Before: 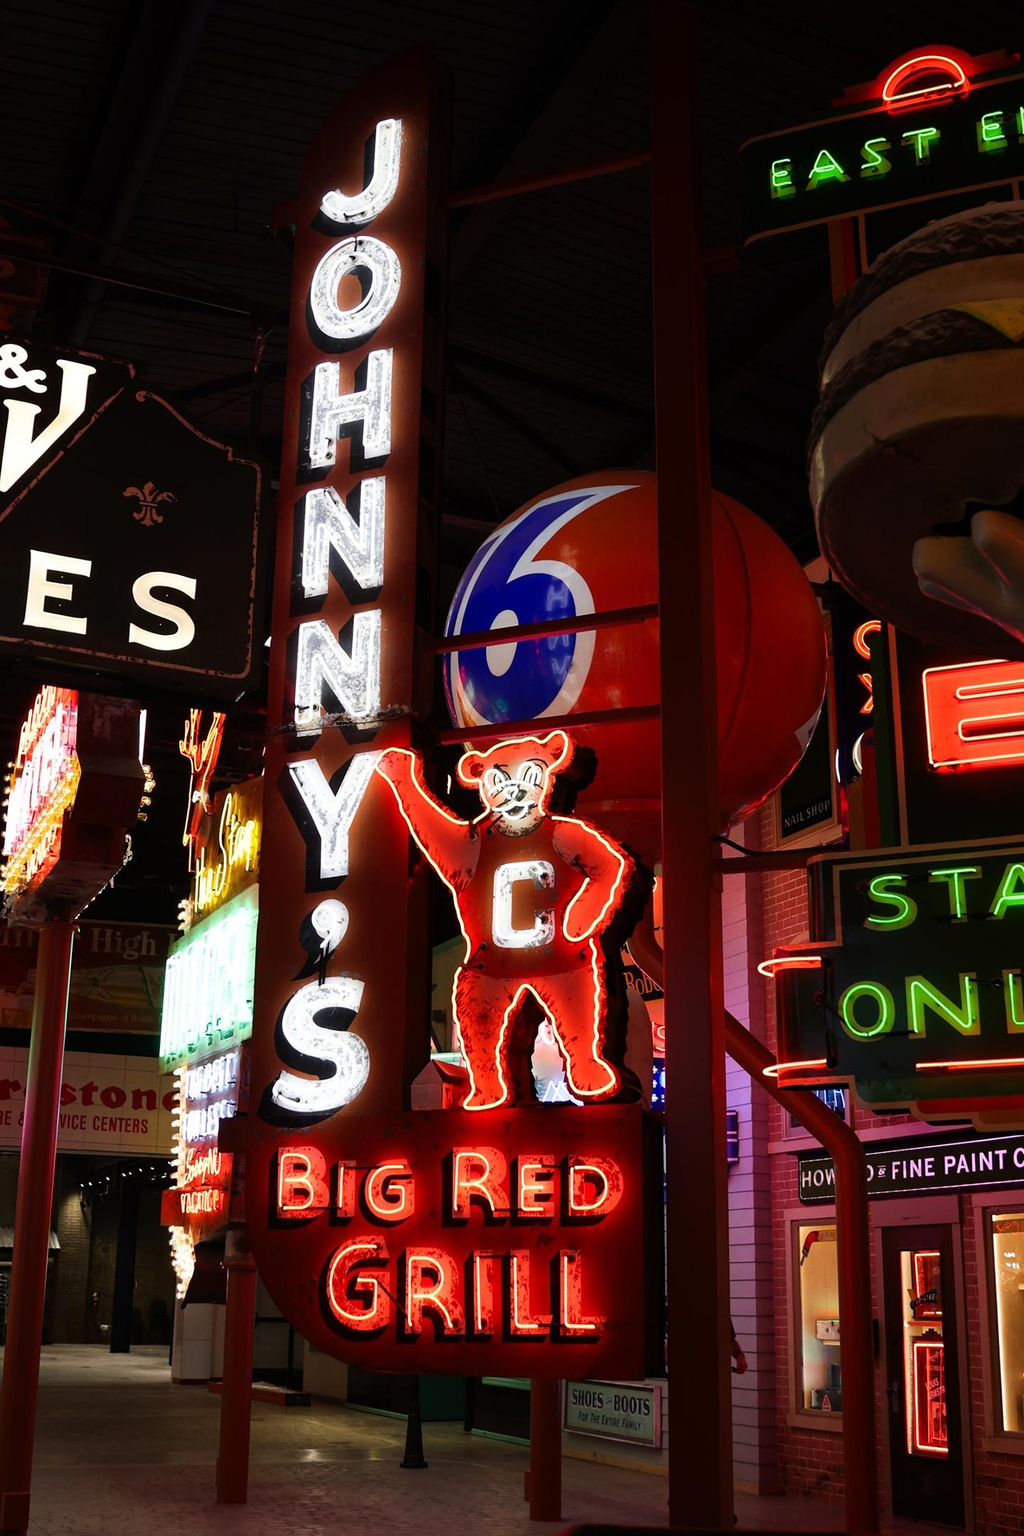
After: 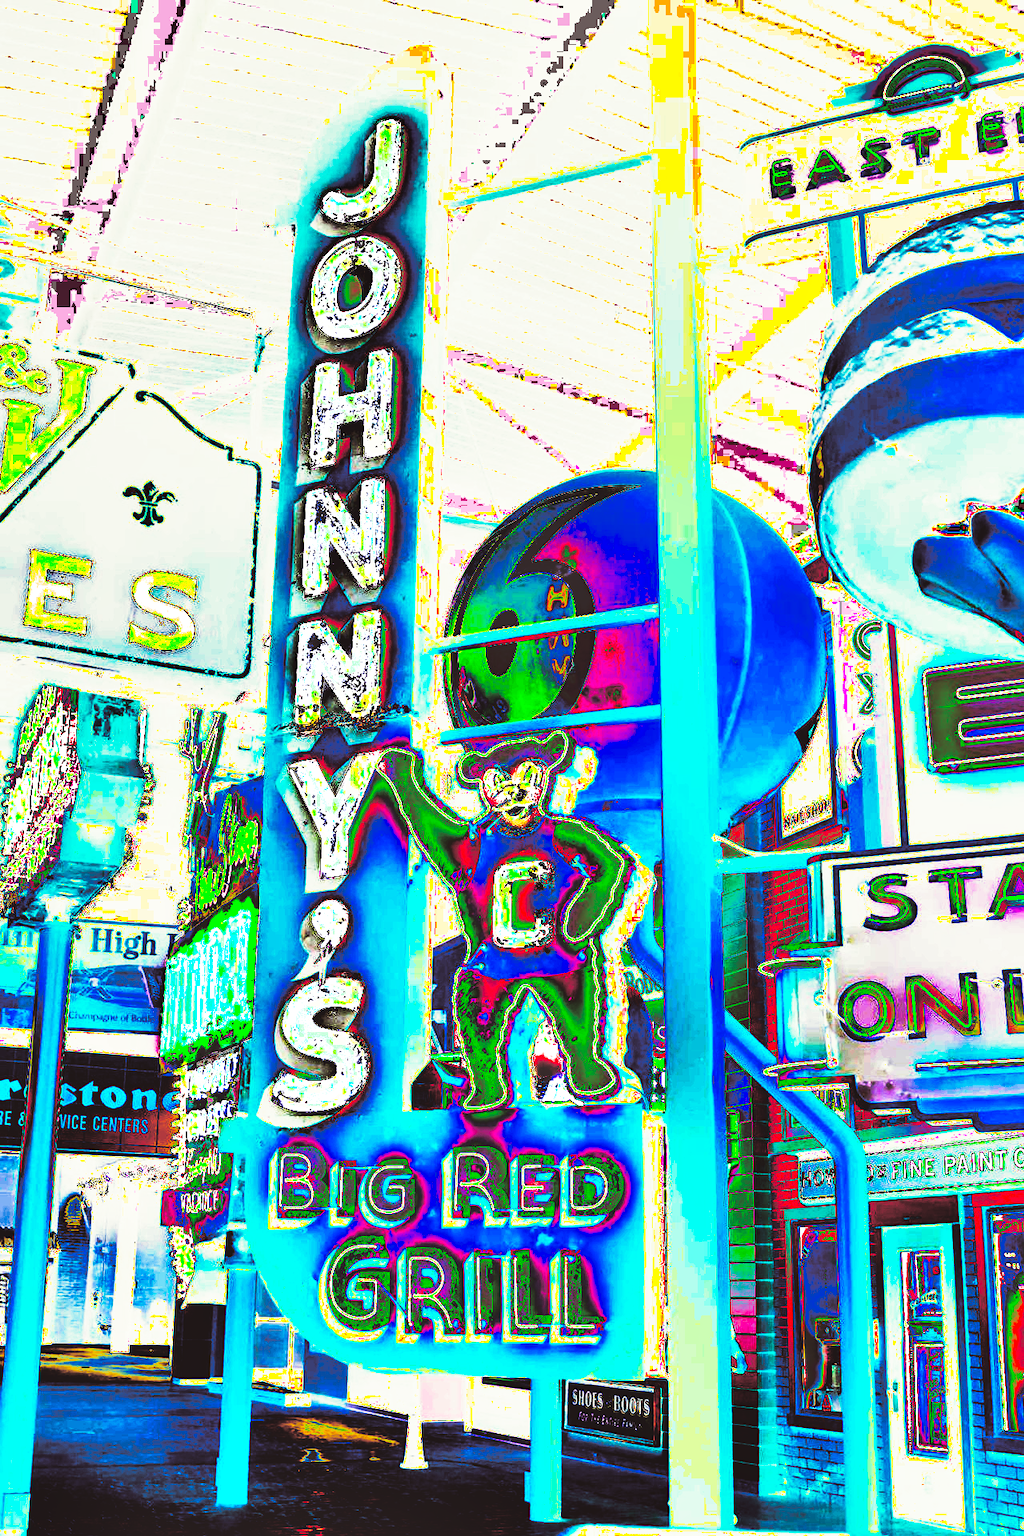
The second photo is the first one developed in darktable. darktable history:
tone equalizer: -8 EV -0.75 EV, -7 EV -0.7 EV, -6 EV -0.6 EV, -5 EV -0.4 EV, -3 EV 0.4 EV, -2 EV 0.6 EV, -1 EV 0.7 EV, +0 EV 0.75 EV, edges refinement/feathering 500, mask exposure compensation -1.57 EV, preserve details no
color correction: highlights b* 3
shadows and highlights: highlights color adjustment 0%, low approximation 0.01, soften with gaussian
tone curve: curves: ch0 [(0, 0) (0.003, 0.99) (0.011, 0.983) (0.025, 0.934) (0.044, 0.719) (0.069, 0.382) (0.1, 0.204) (0.136, 0.093) (0.177, 0.094) (0.224, 0.093) (0.277, 0.098) (0.335, 0.214) (0.399, 0.616) (0.468, 0.827) (0.543, 0.464) (0.623, 0.145) (0.709, 0.127) (0.801, 0.187) (0.898, 0.203) (1, 1)], preserve colors none
split-toning: shadows › saturation 0.2
